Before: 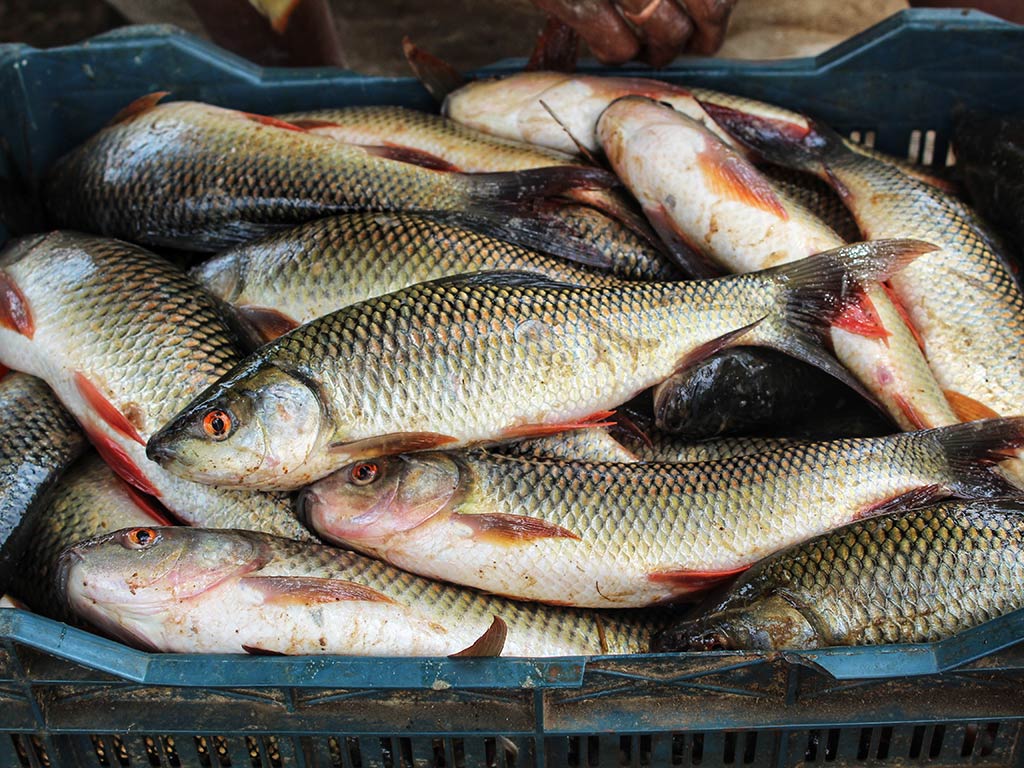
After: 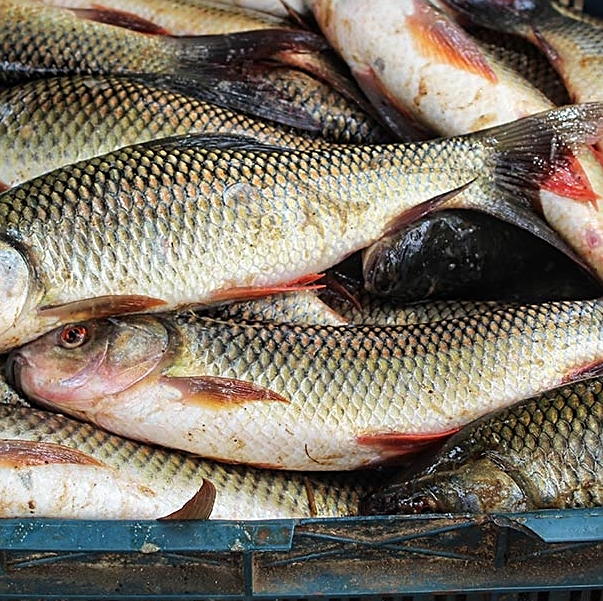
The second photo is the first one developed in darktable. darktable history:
exposure: exposure -0.001 EV, compensate exposure bias true, compensate highlight preservation false
sharpen: on, module defaults
crop and rotate: left 28.447%, top 17.959%, right 12.663%, bottom 3.76%
